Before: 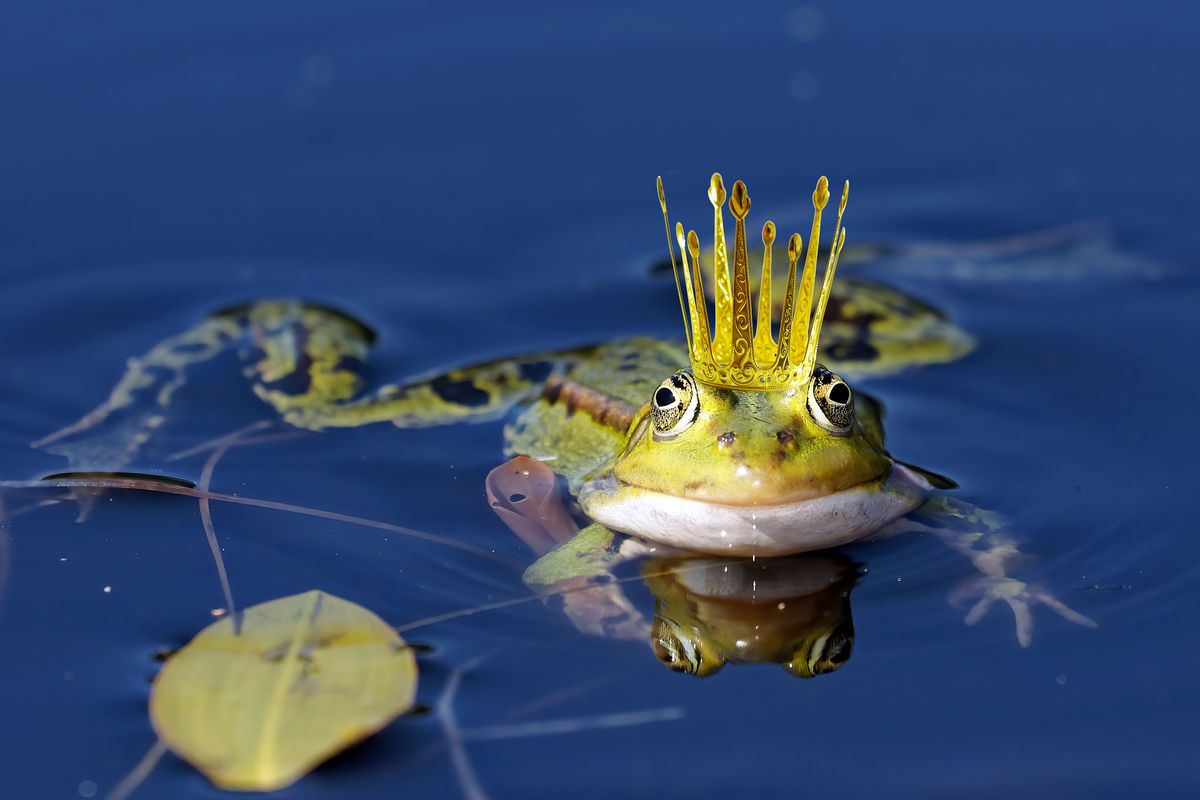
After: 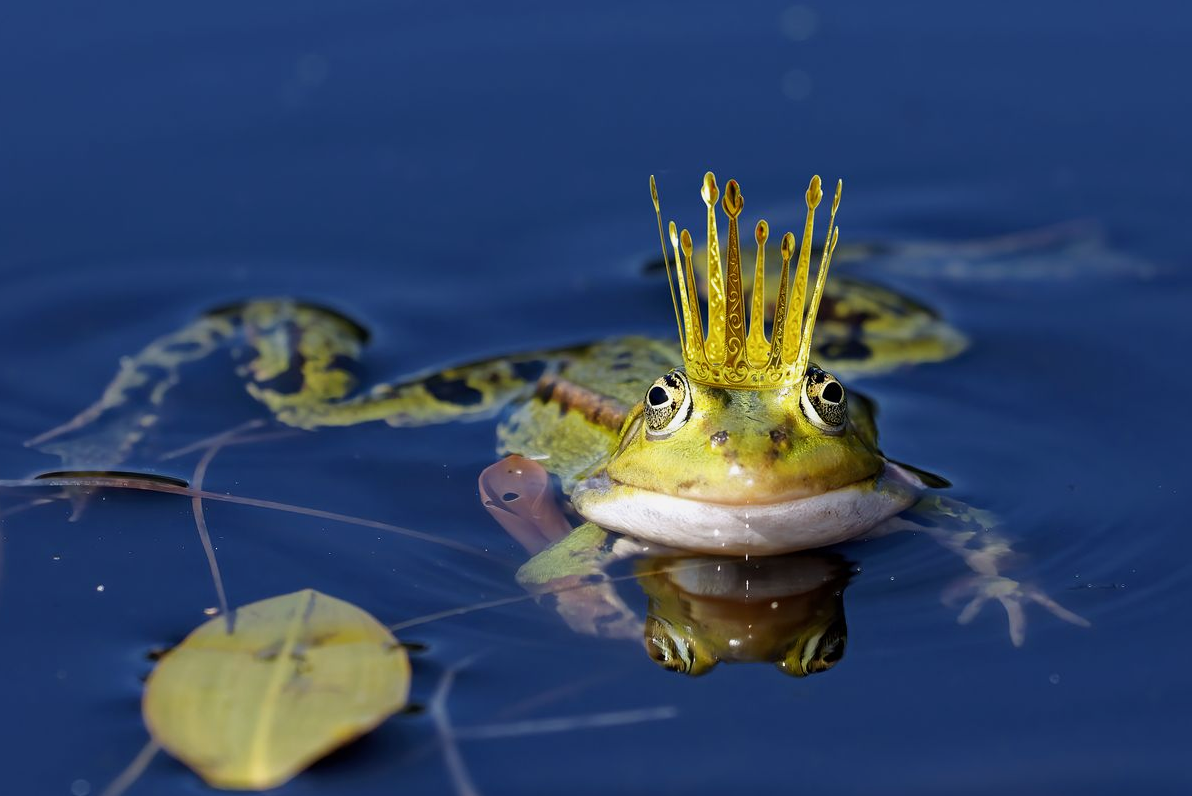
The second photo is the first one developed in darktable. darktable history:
crop and rotate: left 0.614%, top 0.179%, bottom 0.309%
exposure: exposure -0.21 EV, compensate highlight preservation false
shadows and highlights: shadows 0, highlights 40
